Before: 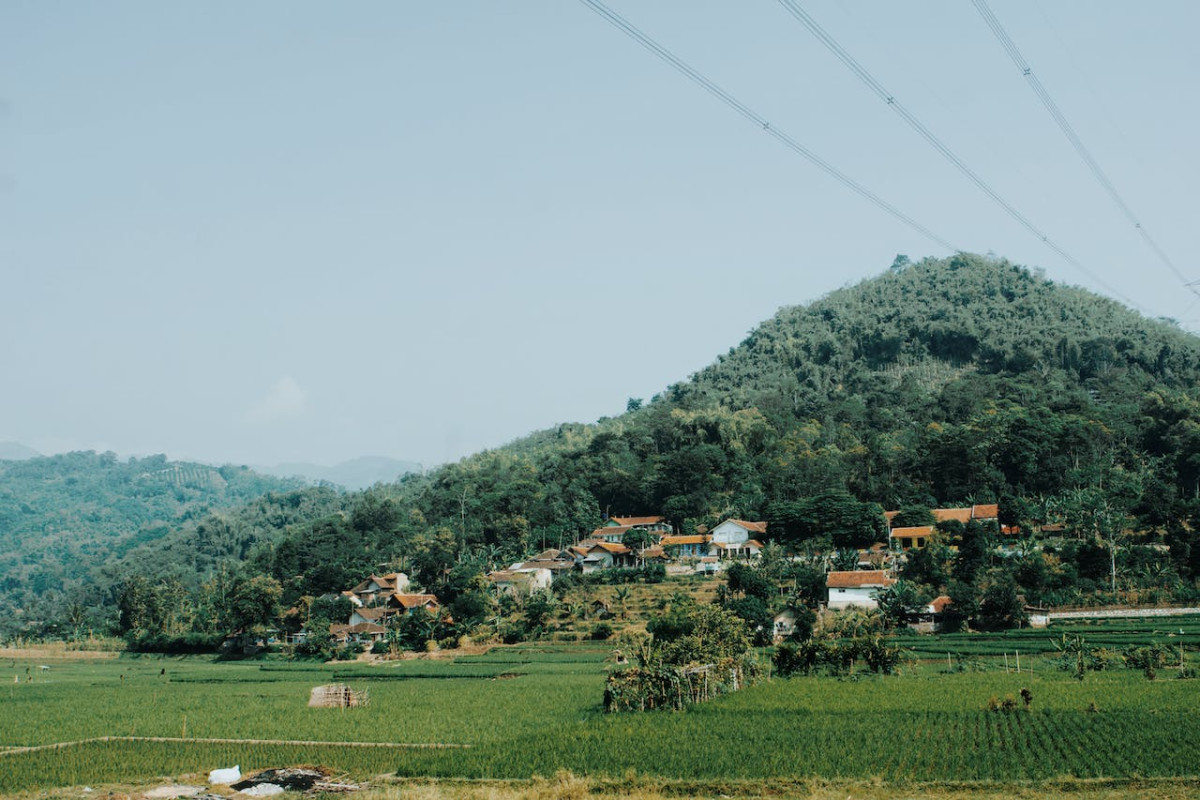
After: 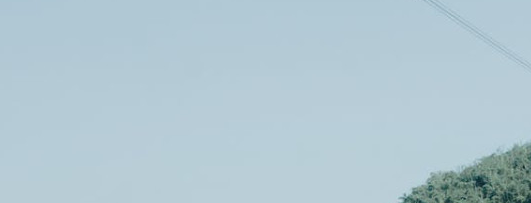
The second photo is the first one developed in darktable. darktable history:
crop: left 29.027%, top 16.82%, right 26.645%, bottom 57.717%
